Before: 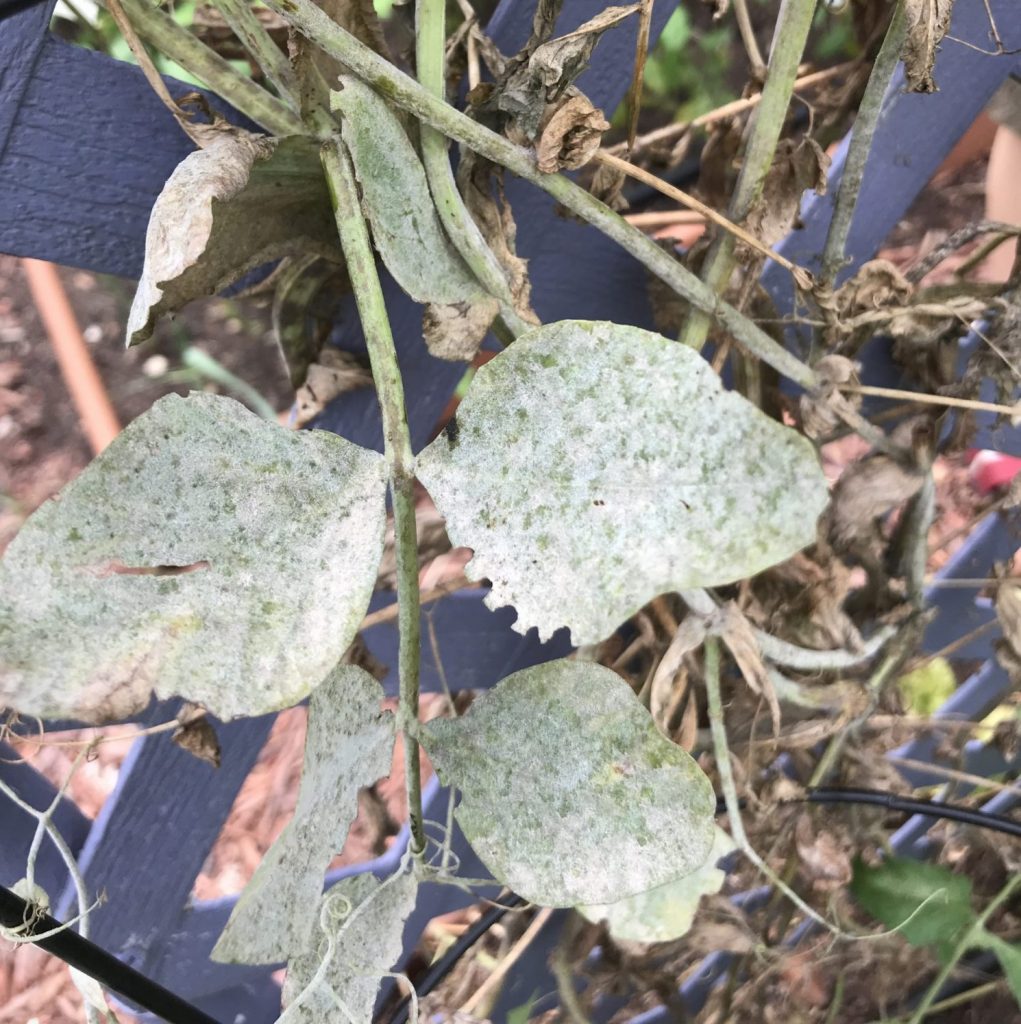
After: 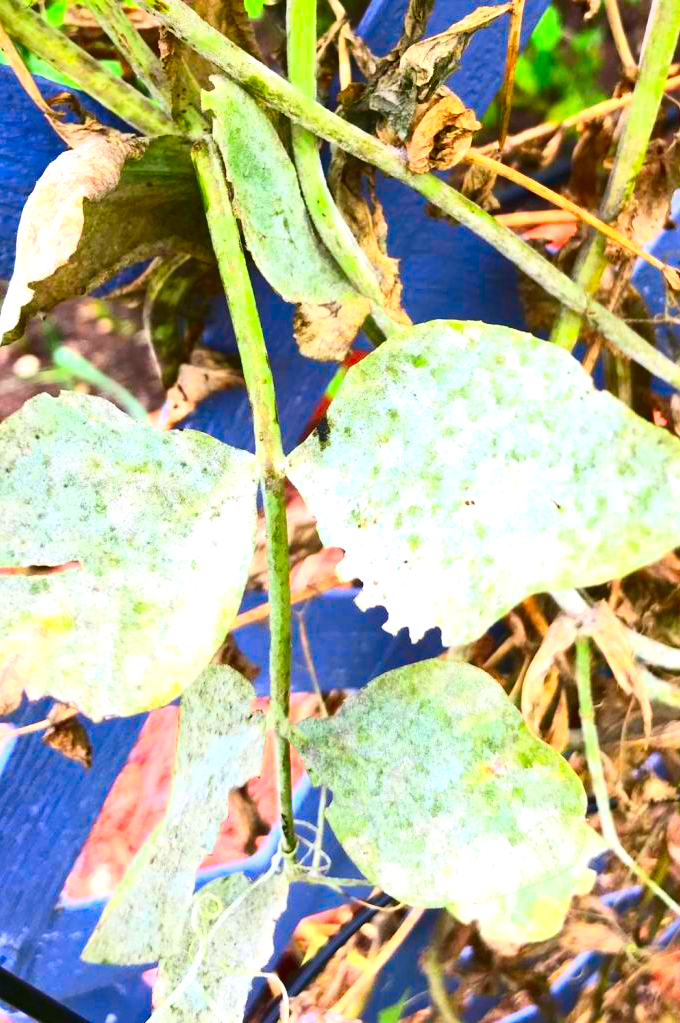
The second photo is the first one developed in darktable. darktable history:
color correction: saturation 3
contrast brightness saturation: contrast 0.28
exposure: black level correction 0, exposure 0.7 EV, compensate exposure bias true, compensate highlight preservation false
crop and rotate: left 12.673%, right 20.66%
